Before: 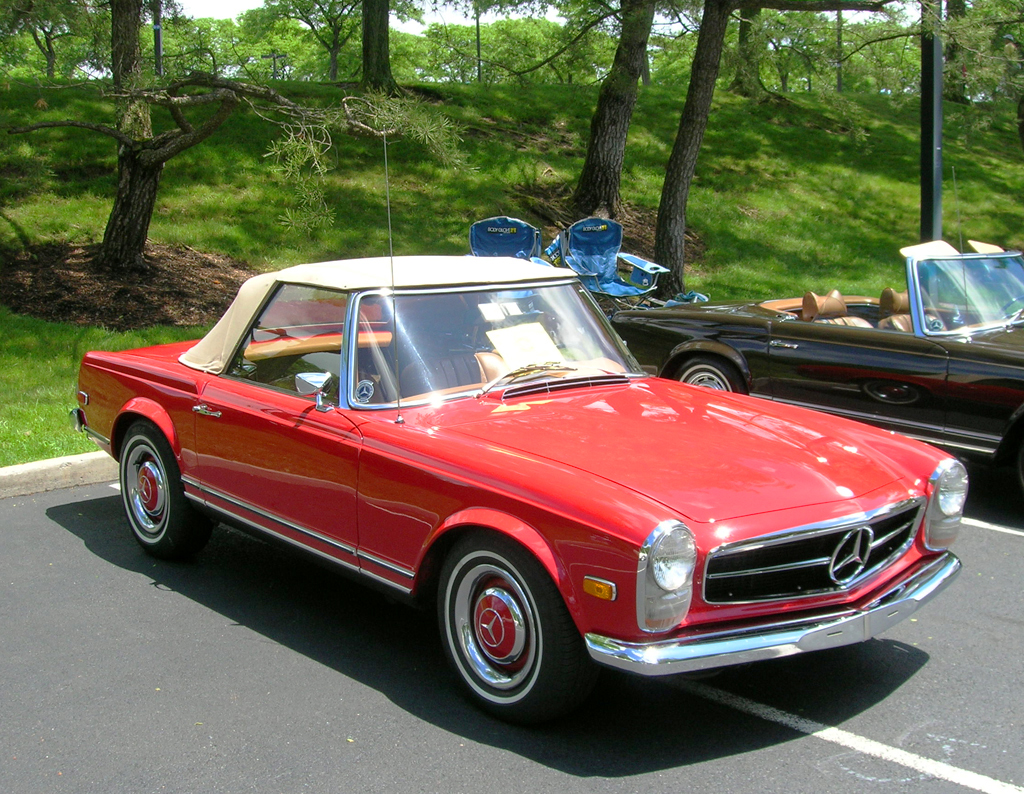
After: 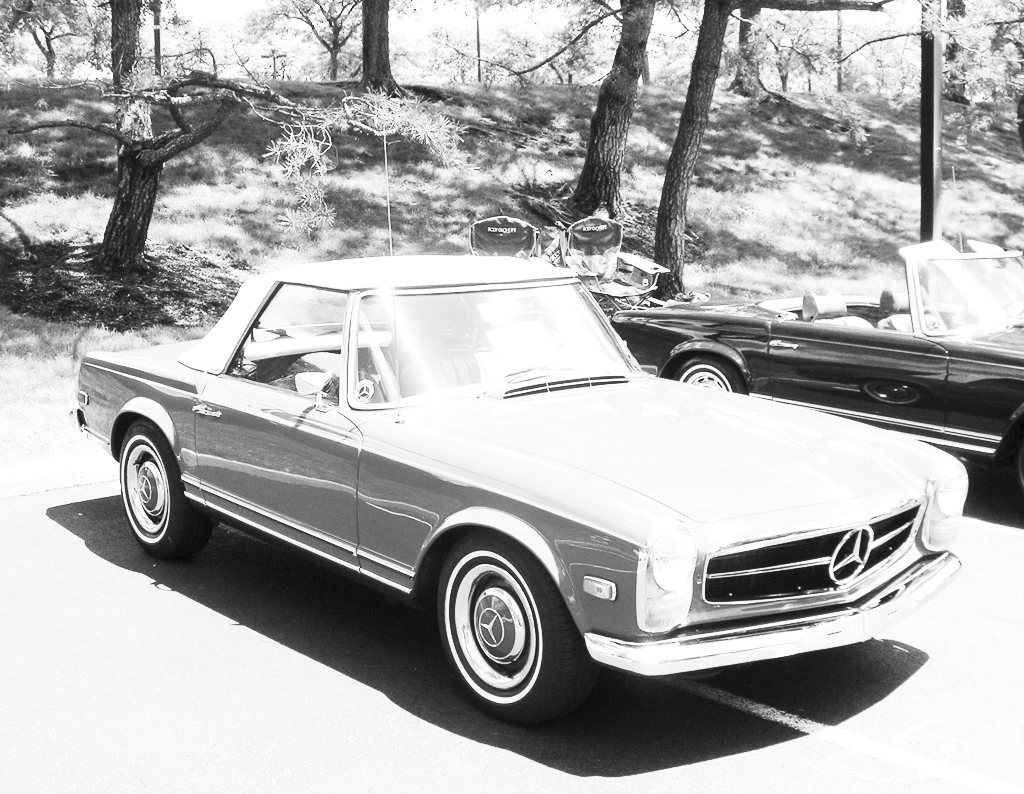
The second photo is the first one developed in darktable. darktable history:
contrast brightness saturation: contrast 0.53, brightness 0.47, saturation -1
exposure: exposure 1 EV, compensate highlight preservation false
